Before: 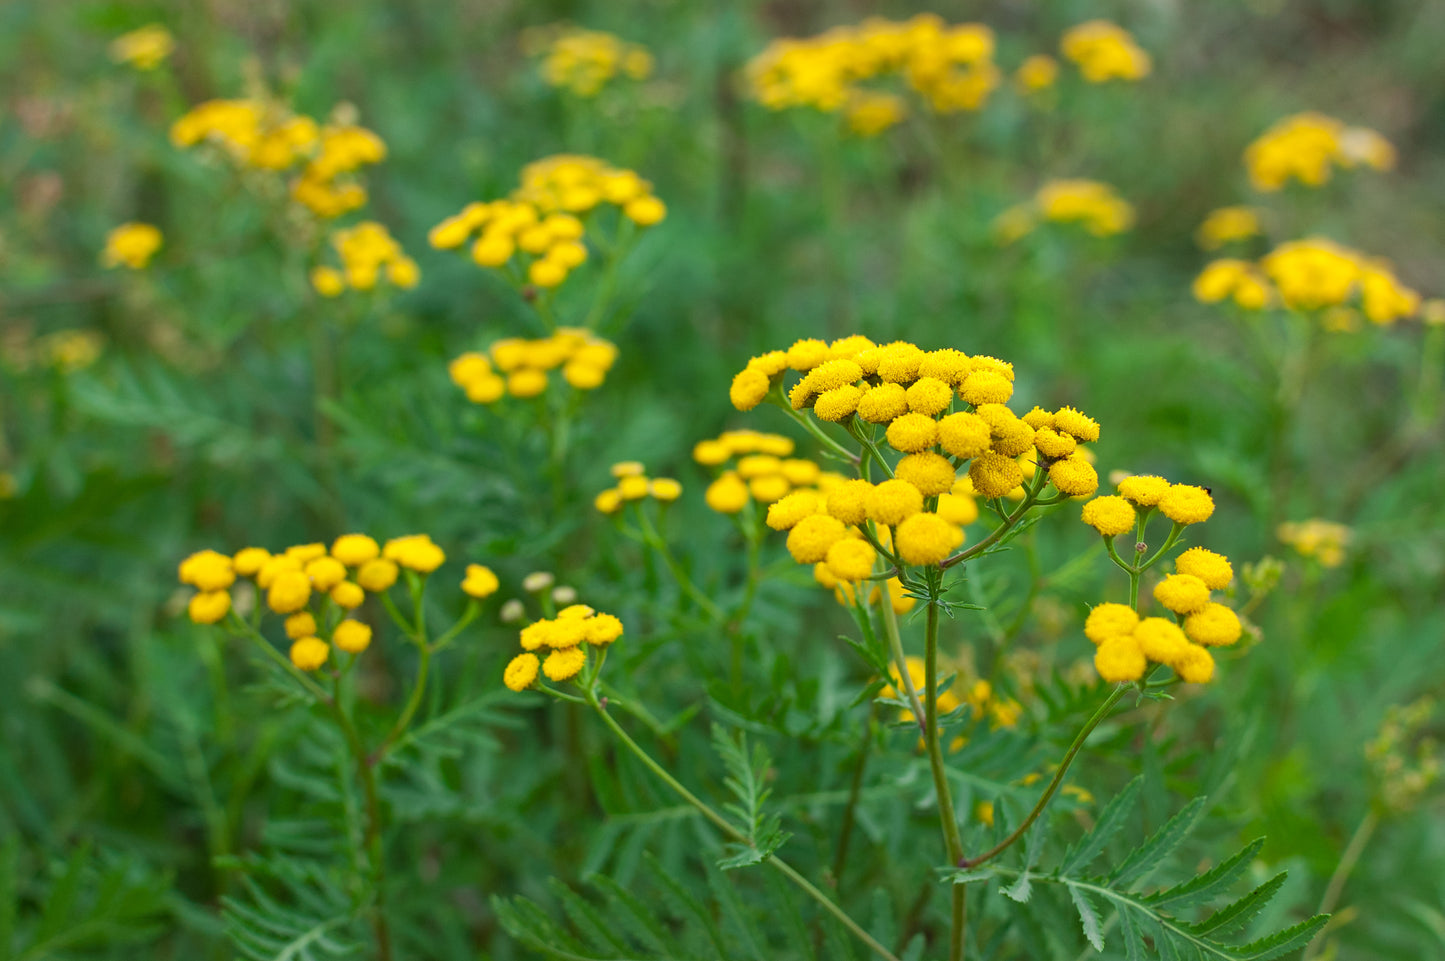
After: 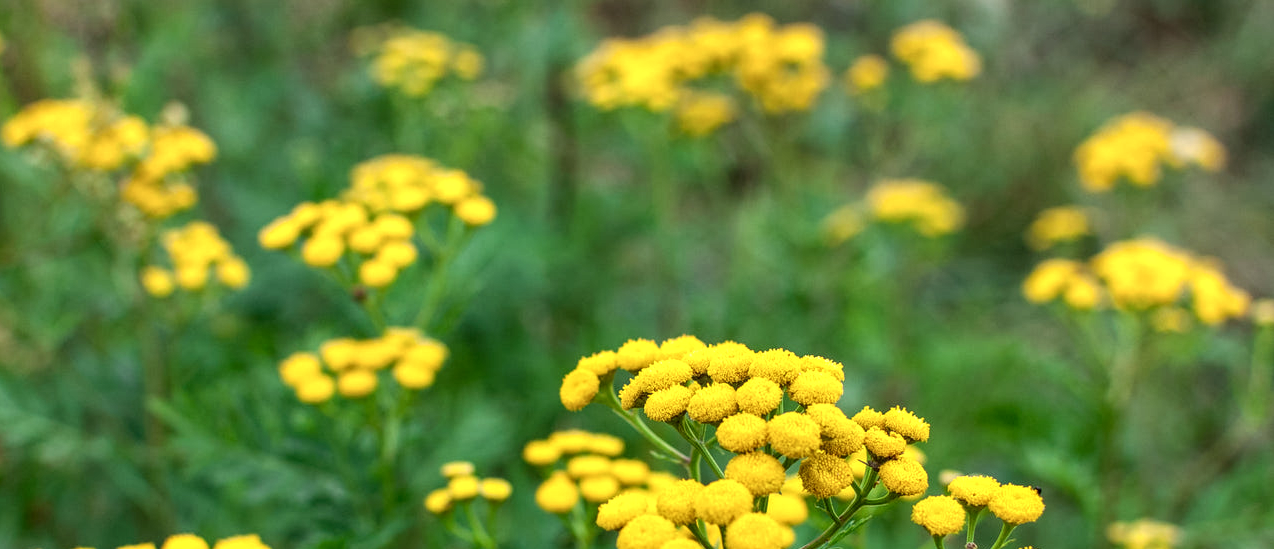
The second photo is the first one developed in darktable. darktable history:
crop and rotate: left 11.812%, bottom 42.776%
local contrast: detail 150%
